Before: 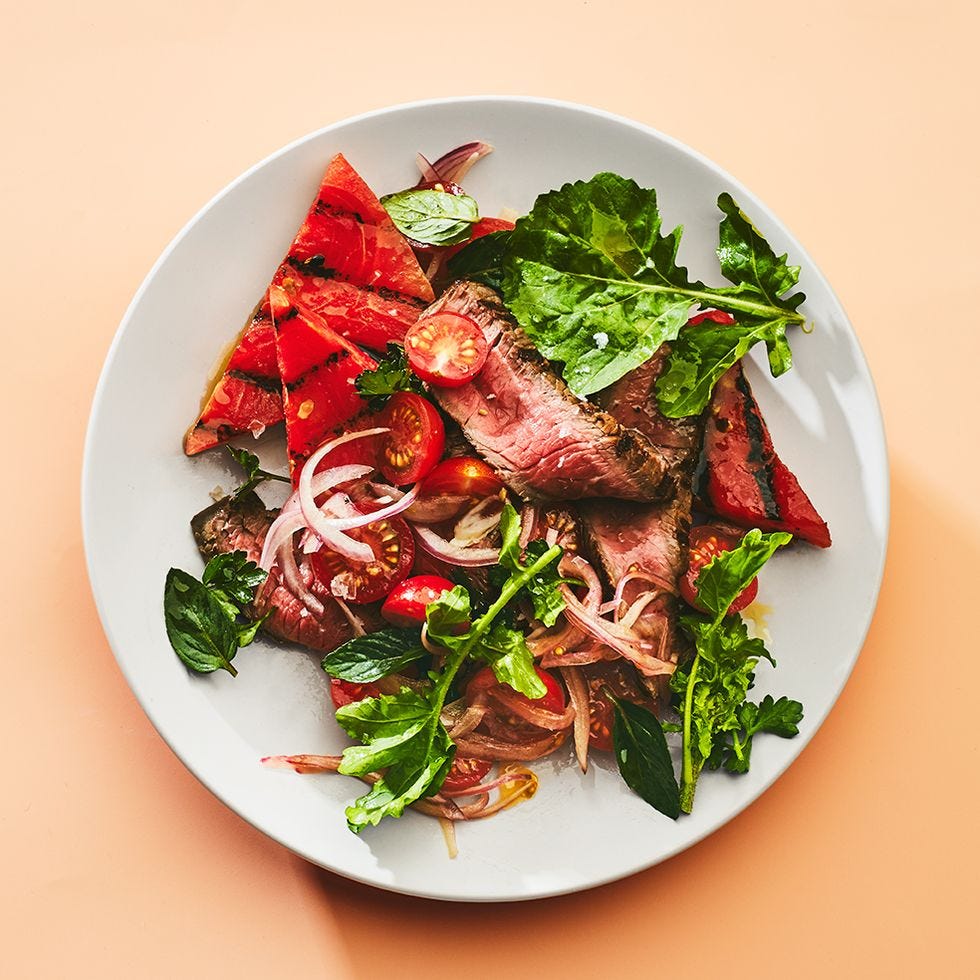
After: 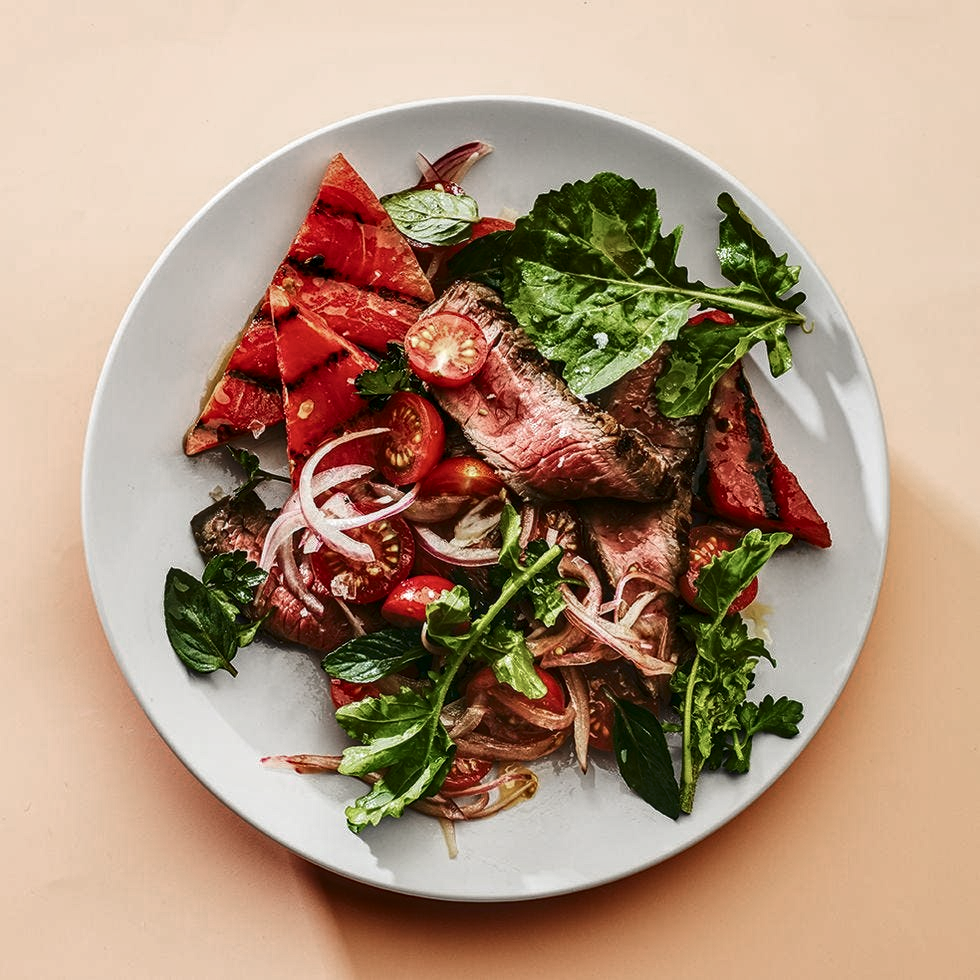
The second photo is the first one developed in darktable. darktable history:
contrast brightness saturation: brightness -0.253, saturation 0.204
color zones: curves: ch0 [(0, 0.559) (0.153, 0.551) (0.229, 0.5) (0.429, 0.5) (0.571, 0.5) (0.714, 0.5) (0.857, 0.5) (1, 0.559)]; ch1 [(0, 0.417) (0.112, 0.336) (0.213, 0.26) (0.429, 0.34) (0.571, 0.35) (0.683, 0.331) (0.857, 0.344) (1, 0.417)]
exposure: compensate exposure bias true, compensate highlight preservation false
local contrast: on, module defaults
